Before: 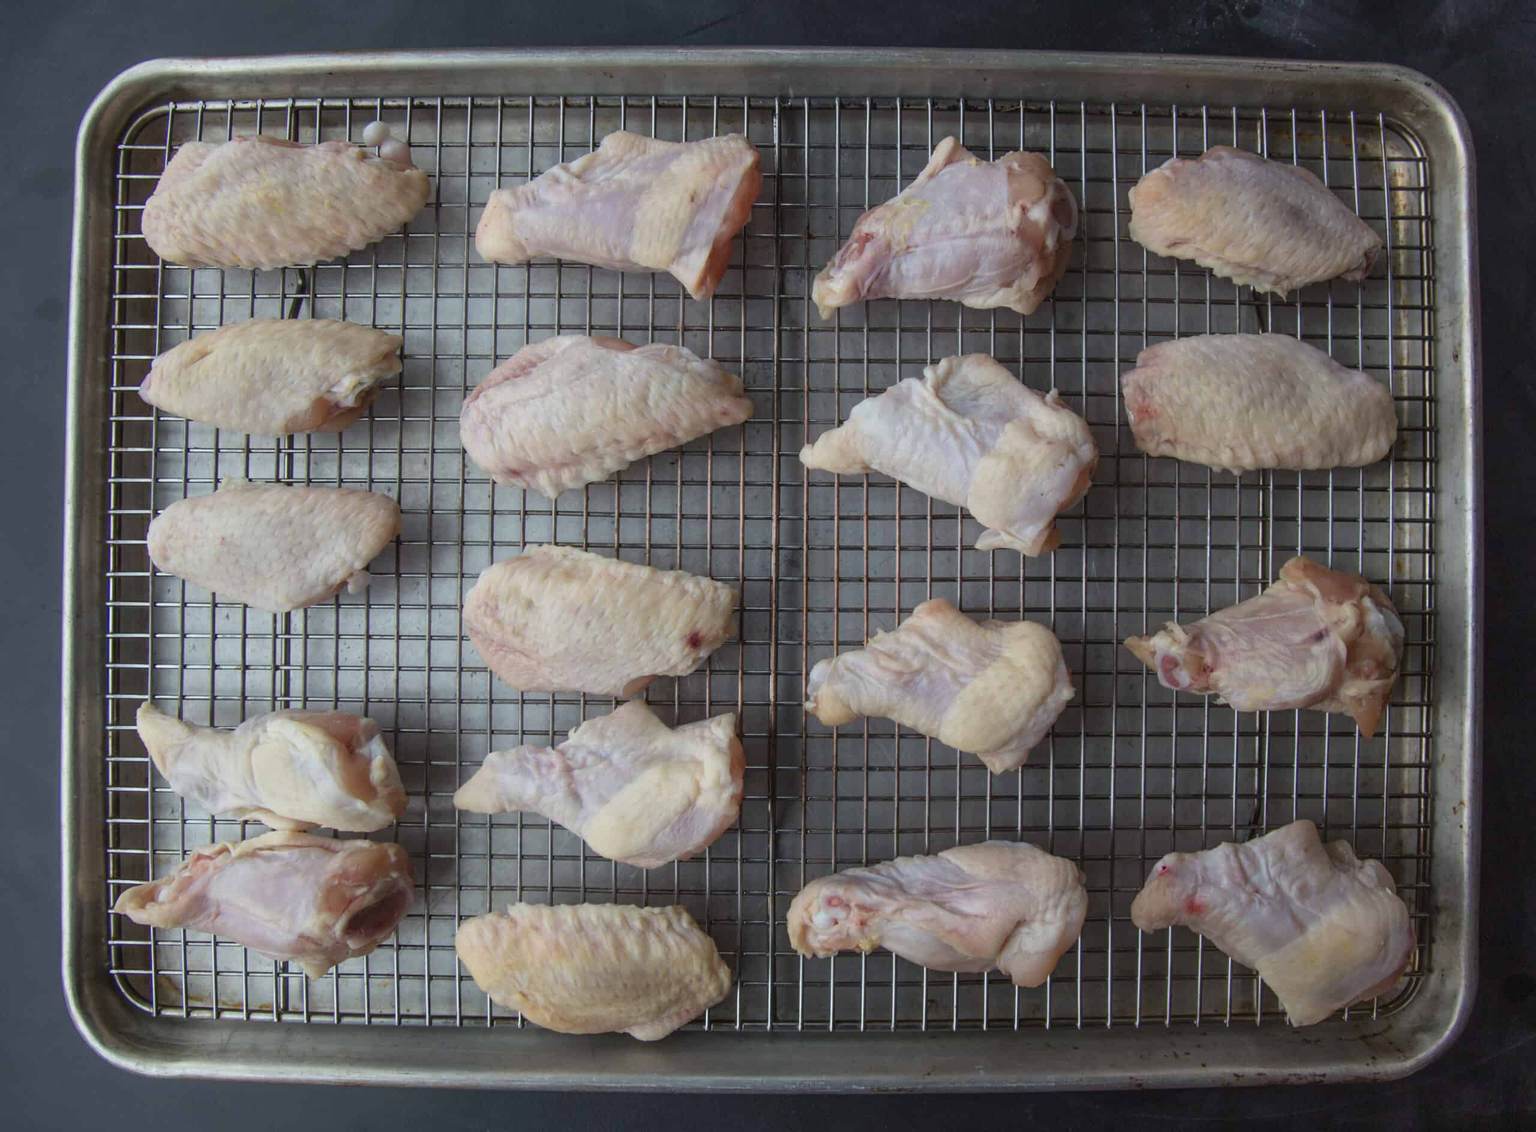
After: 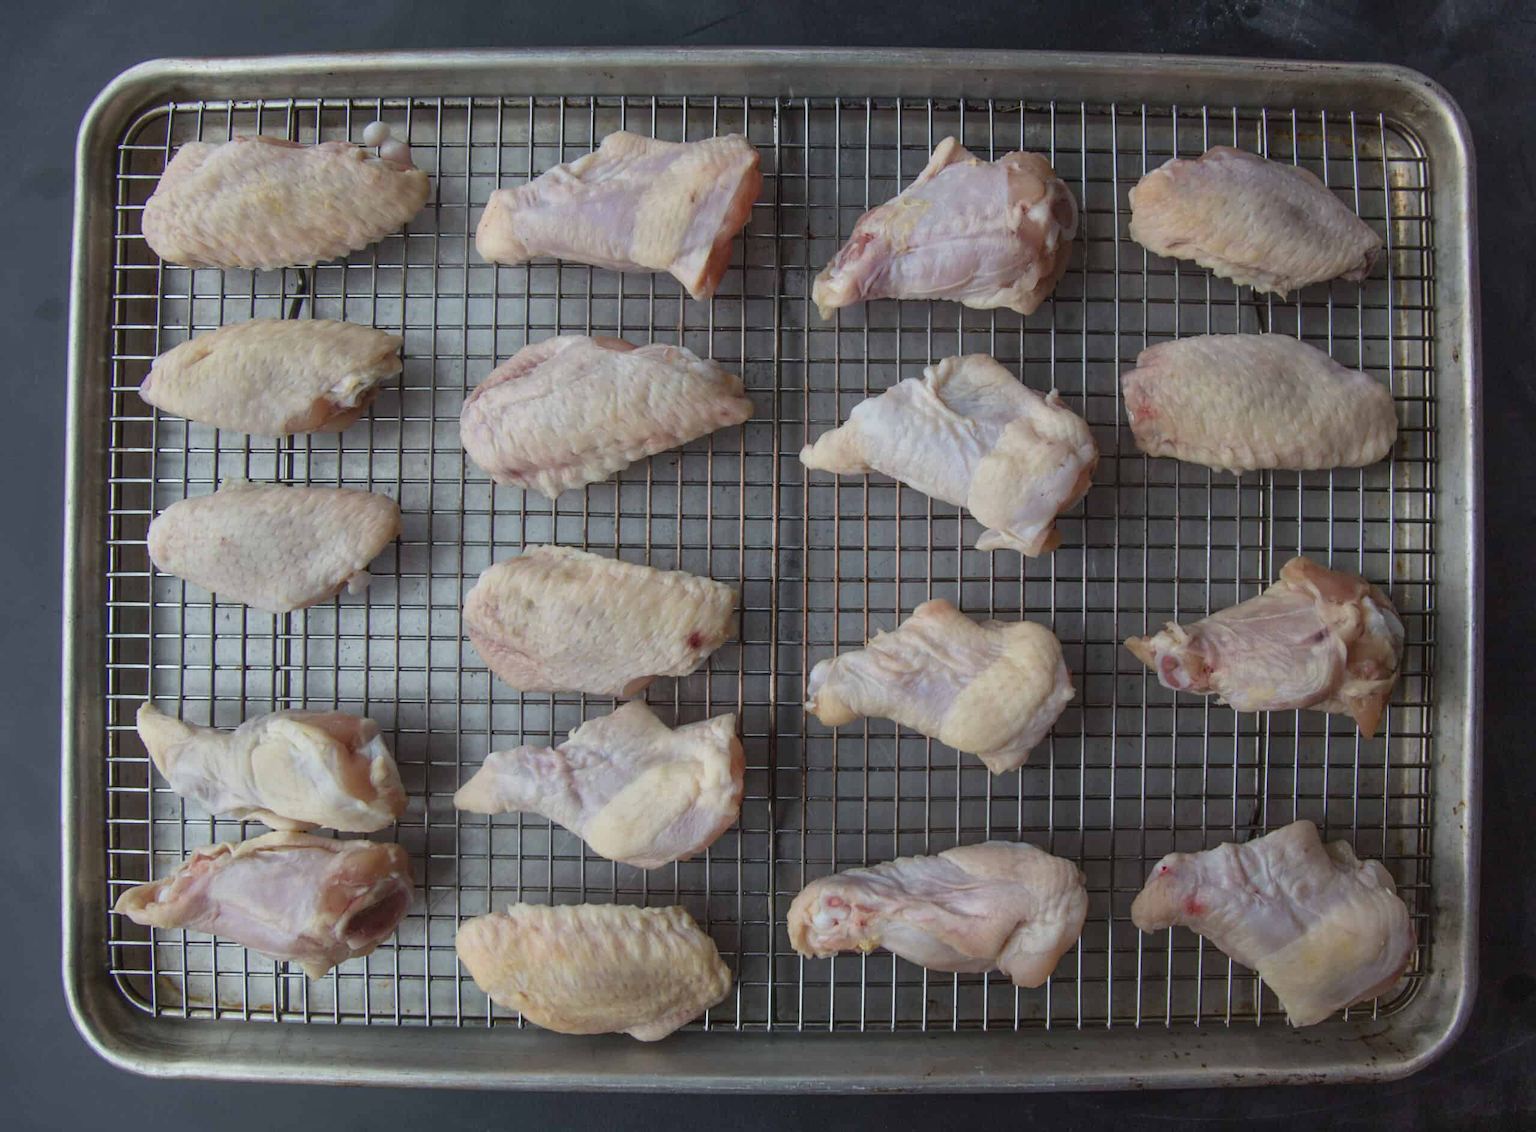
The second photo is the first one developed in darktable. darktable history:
shadows and highlights: shadows 24.42, highlights -76.85, soften with gaussian
